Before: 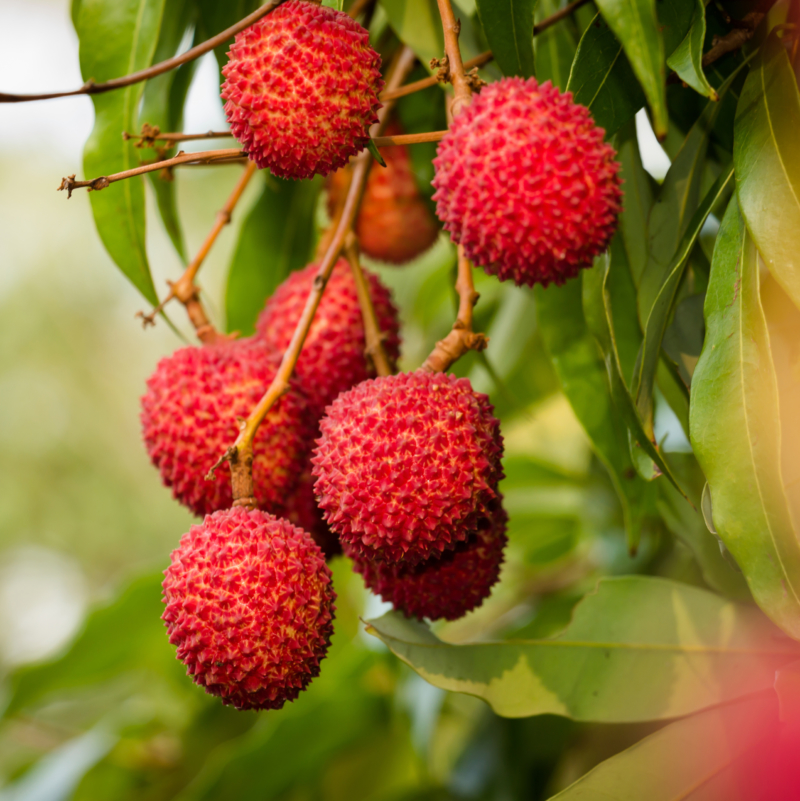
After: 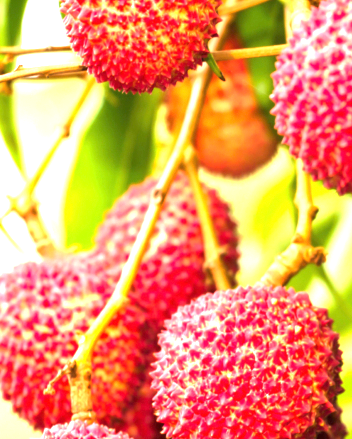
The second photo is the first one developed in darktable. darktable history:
crop: left 20.248%, top 10.86%, right 35.675%, bottom 34.321%
exposure: black level correction 0, exposure 2.327 EV, compensate exposure bias true, compensate highlight preservation false
